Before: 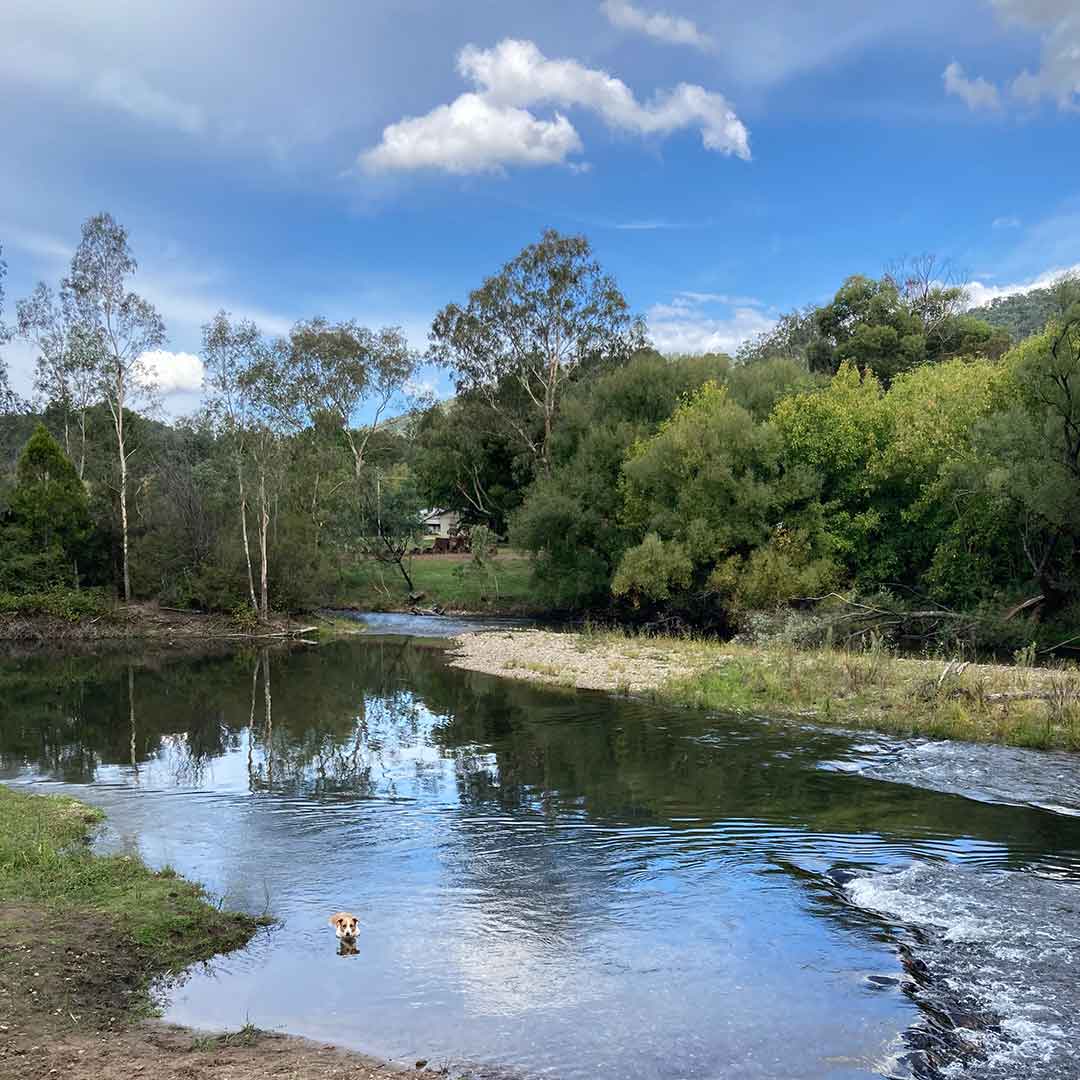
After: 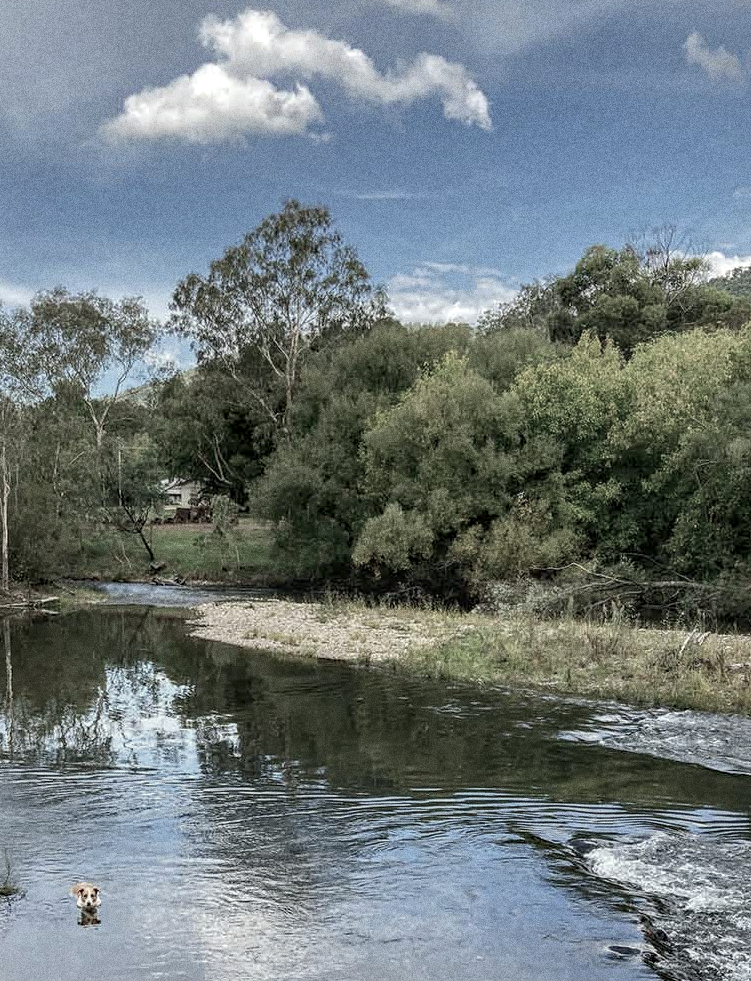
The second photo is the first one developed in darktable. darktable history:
crop and rotate: left 24.034%, top 2.838%, right 6.406%, bottom 6.299%
grain: coarseness 0.09 ISO, strength 40%
local contrast: on, module defaults
color balance: mode lift, gamma, gain (sRGB), lift [1.04, 1, 1, 0.97], gamma [1.01, 1, 1, 0.97], gain [0.96, 1, 1, 0.97]
color balance rgb: linear chroma grading › global chroma -16.06%, perceptual saturation grading › global saturation -32.85%, global vibrance -23.56%
contrast brightness saturation: saturation -0.05
haze removal: strength 0.29, distance 0.25, compatibility mode true, adaptive false
